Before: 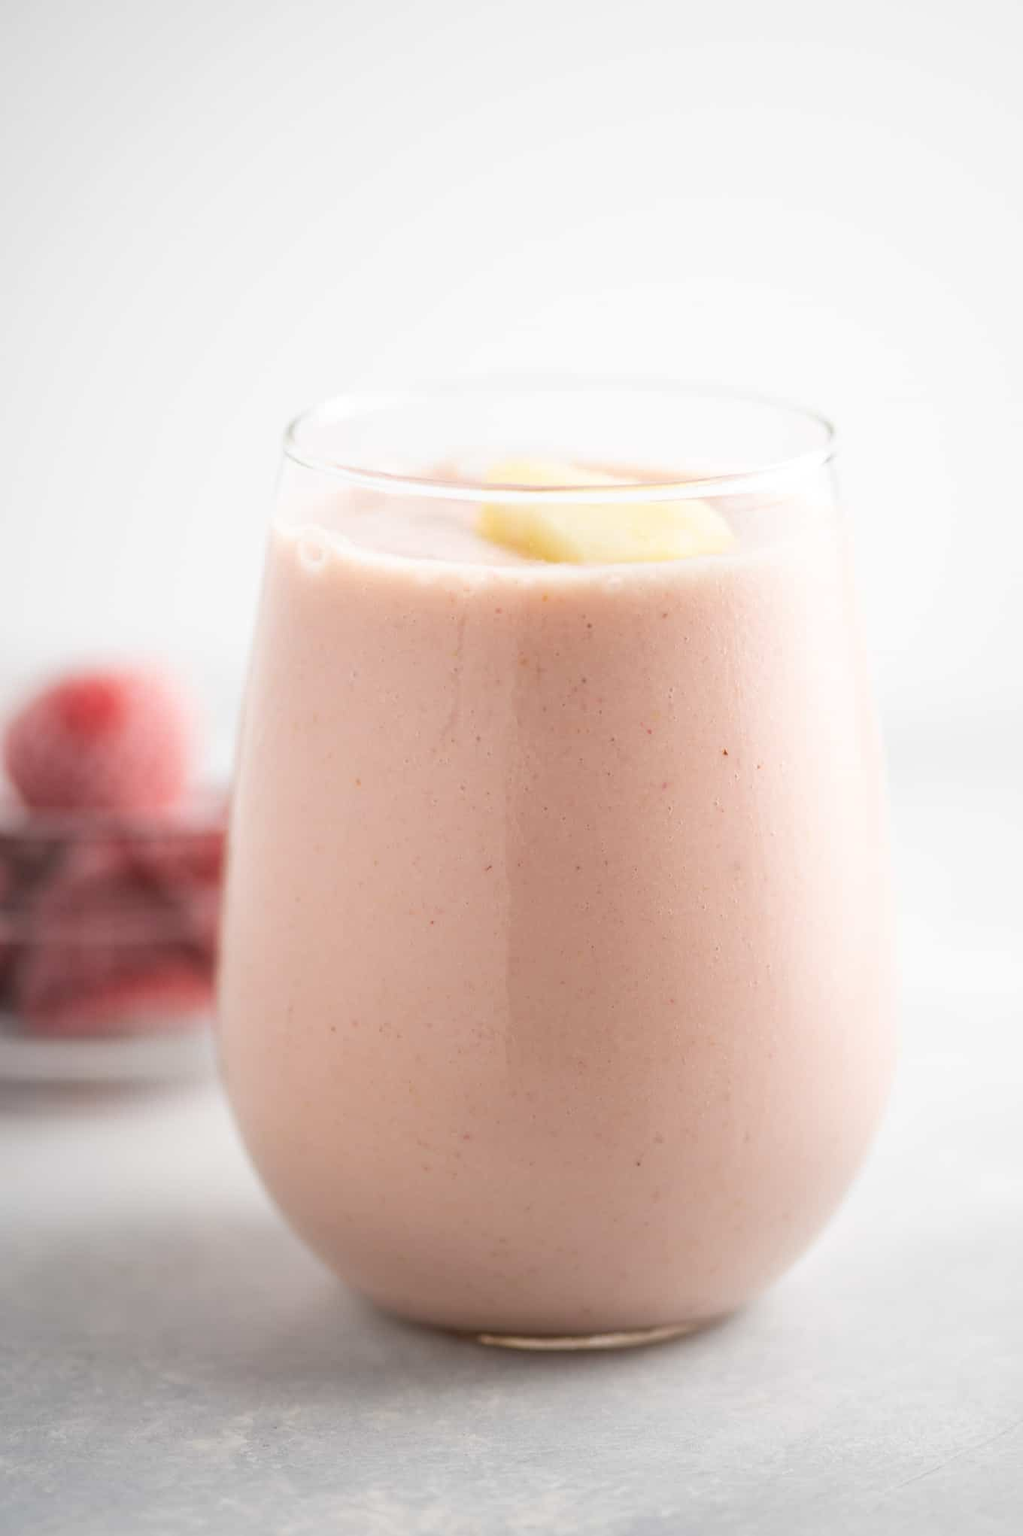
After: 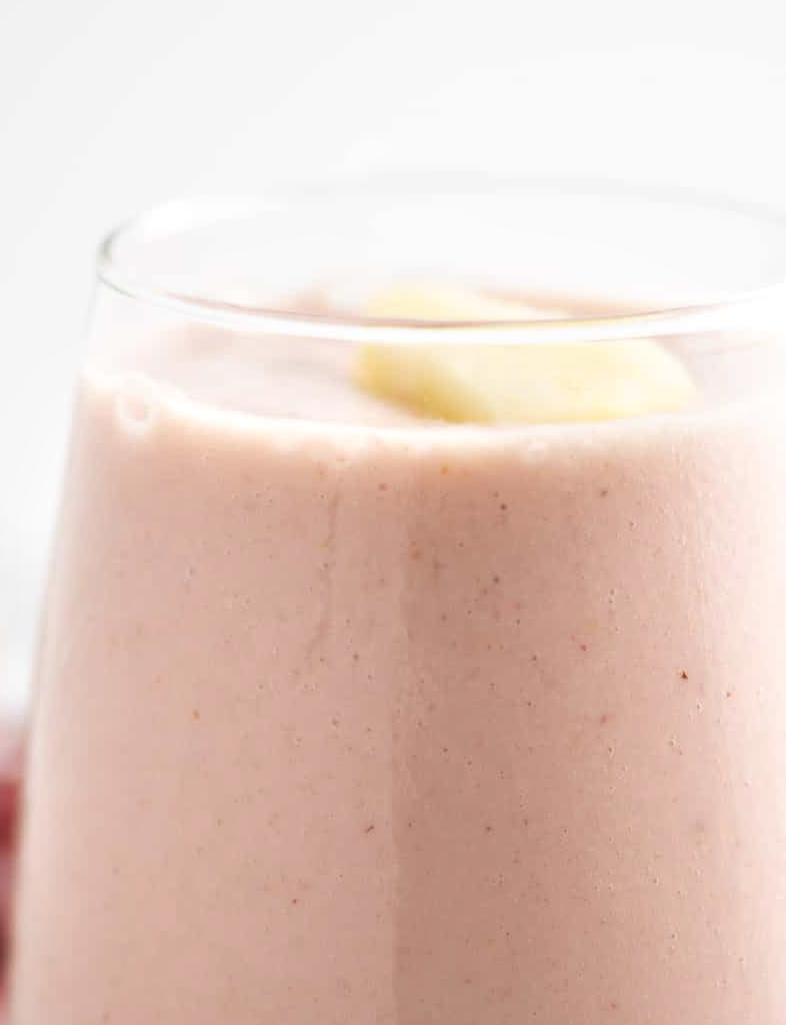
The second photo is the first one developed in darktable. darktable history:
exposure: compensate highlight preservation false
contrast brightness saturation: saturation -0.053
crop: left 20.65%, top 15.918%, right 21.532%, bottom 33.873%
contrast equalizer: y [[0.514, 0.573, 0.581, 0.508, 0.5, 0.5], [0.5 ×6], [0.5 ×6], [0 ×6], [0 ×6]]
